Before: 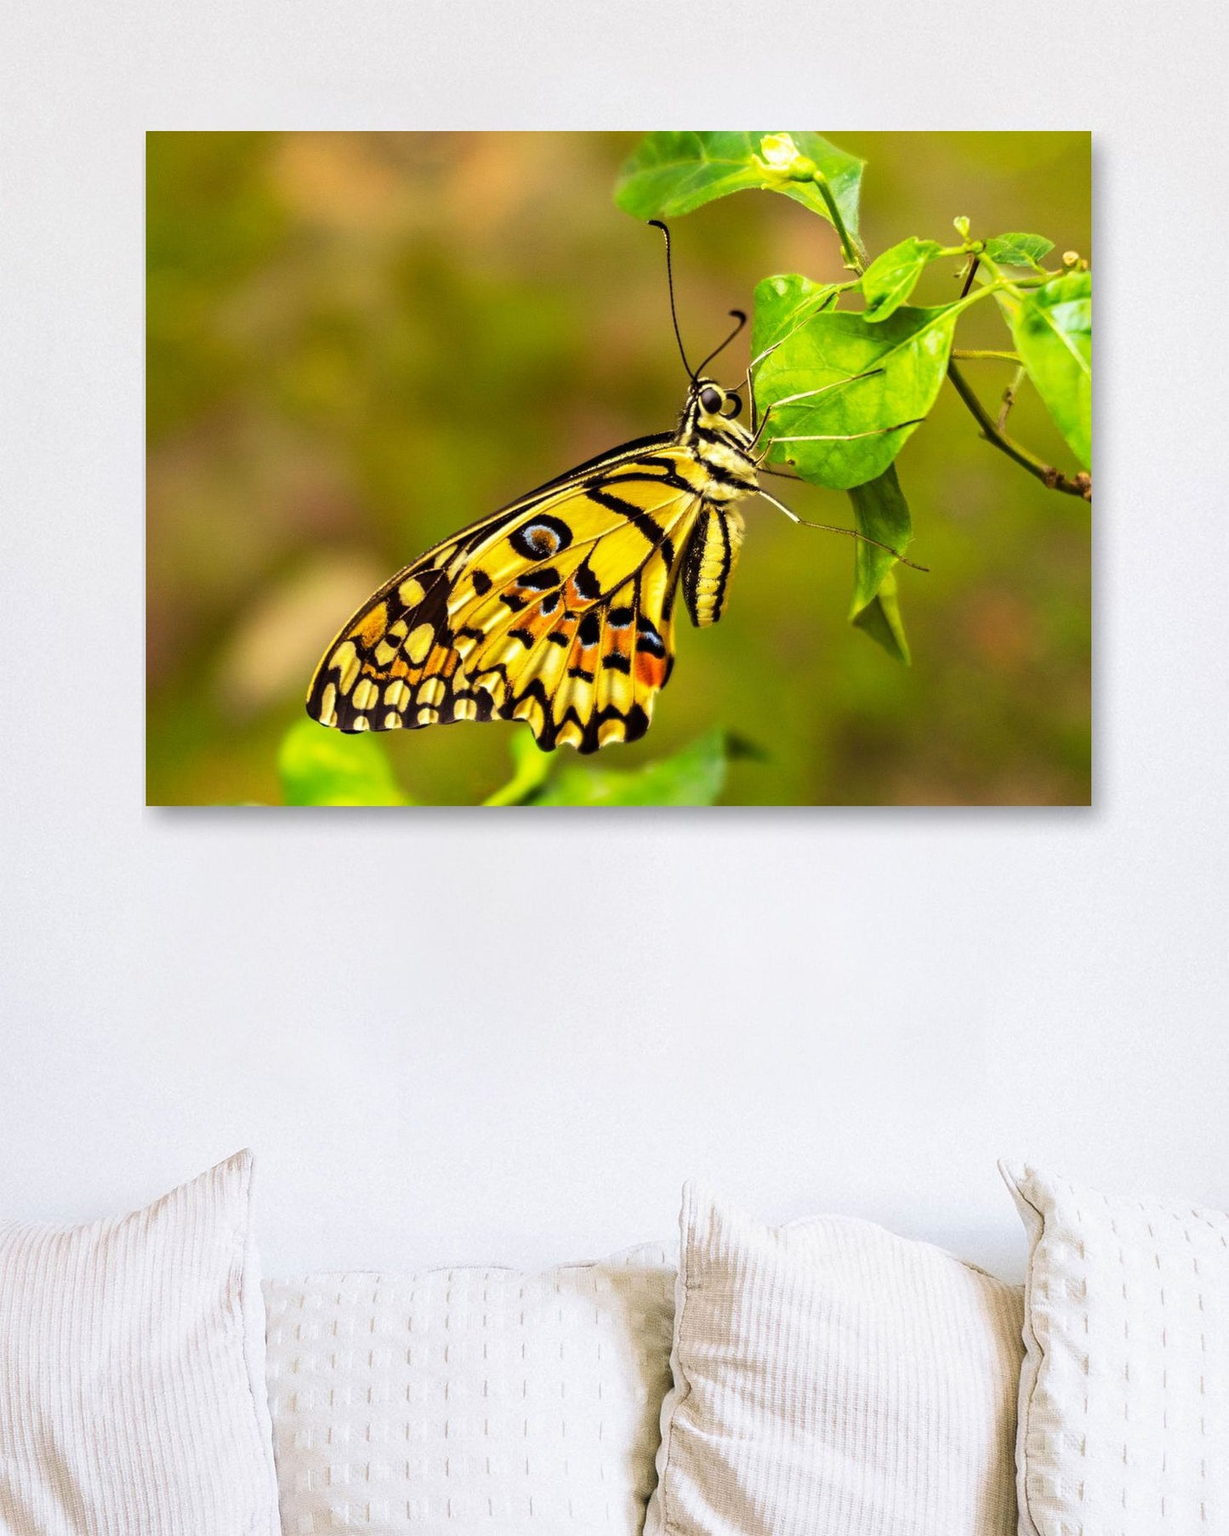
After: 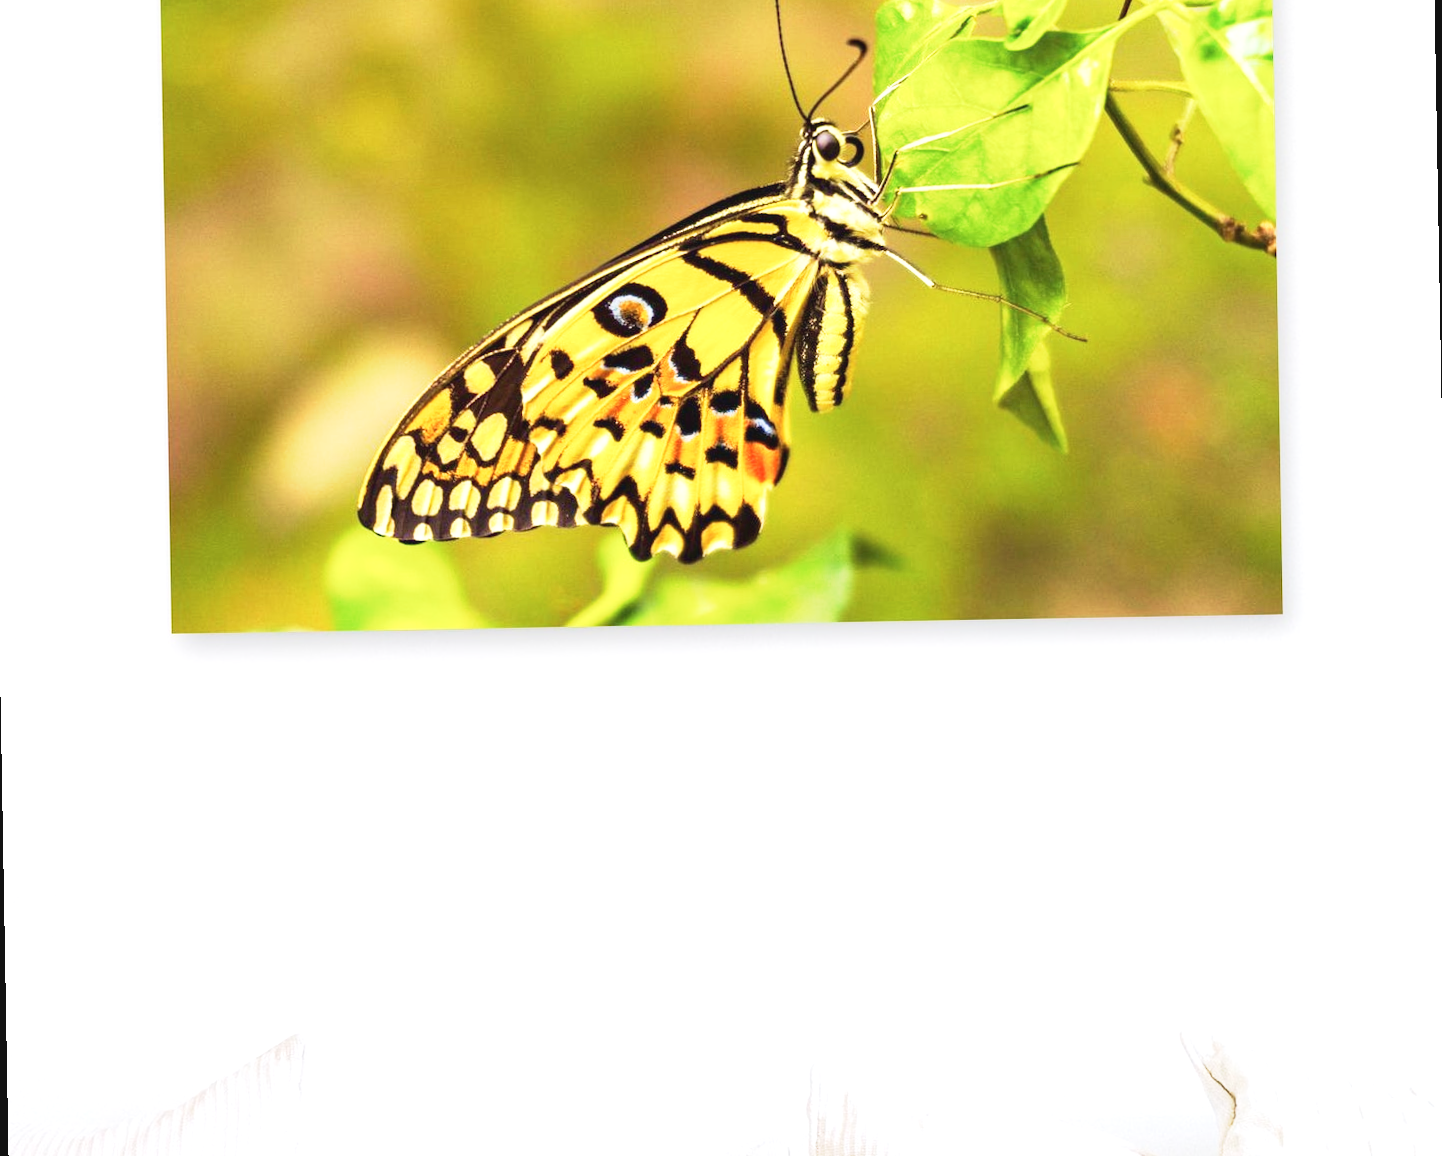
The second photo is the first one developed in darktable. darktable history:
base curve: curves: ch0 [(0, 0) (0.688, 0.865) (1, 1)], preserve colors none
tone equalizer: on, module defaults
crop: top 16.727%, bottom 16.727%
velvia: on, module defaults
rotate and perspective: rotation -1°, crop left 0.011, crop right 0.989, crop top 0.025, crop bottom 0.975
exposure: exposure 1 EV, compensate highlight preservation false
contrast brightness saturation: contrast -0.1, saturation -0.1
